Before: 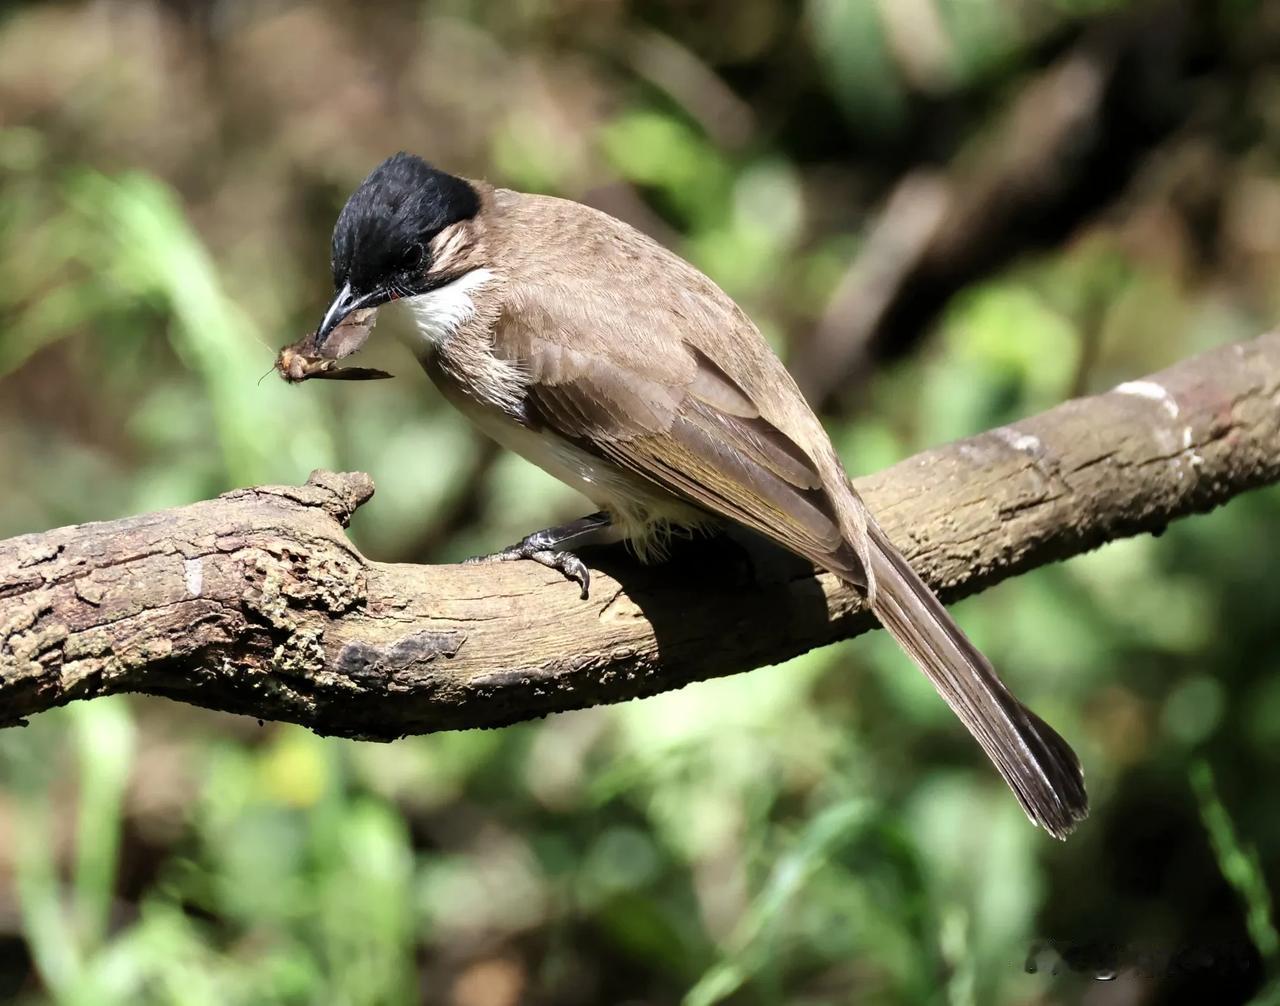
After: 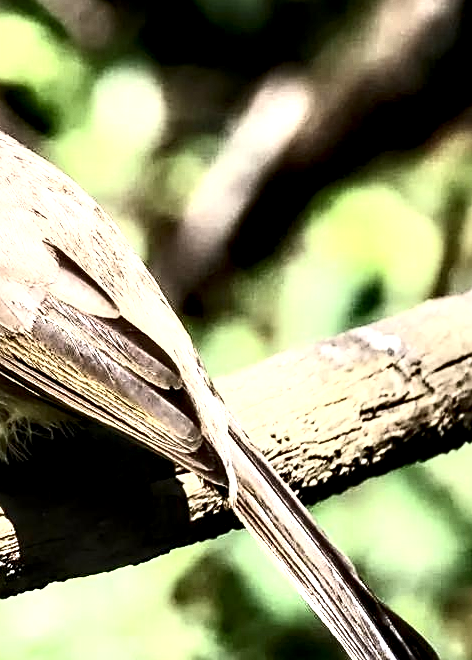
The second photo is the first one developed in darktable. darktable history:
local contrast: highlights 80%, shadows 57%, detail 175%, midtone range 0.602
crop and rotate: left 49.936%, top 10.094%, right 13.136%, bottom 24.256%
contrast brightness saturation: contrast 0.62, brightness 0.34, saturation 0.14
sharpen: on, module defaults
